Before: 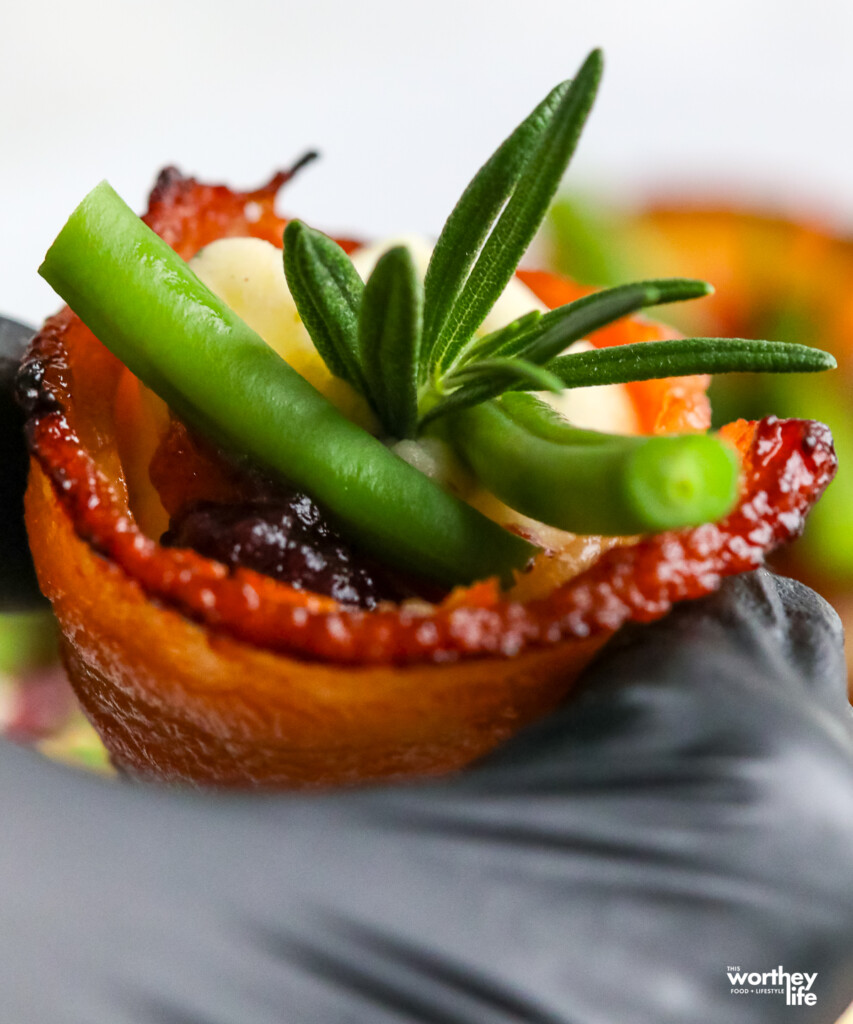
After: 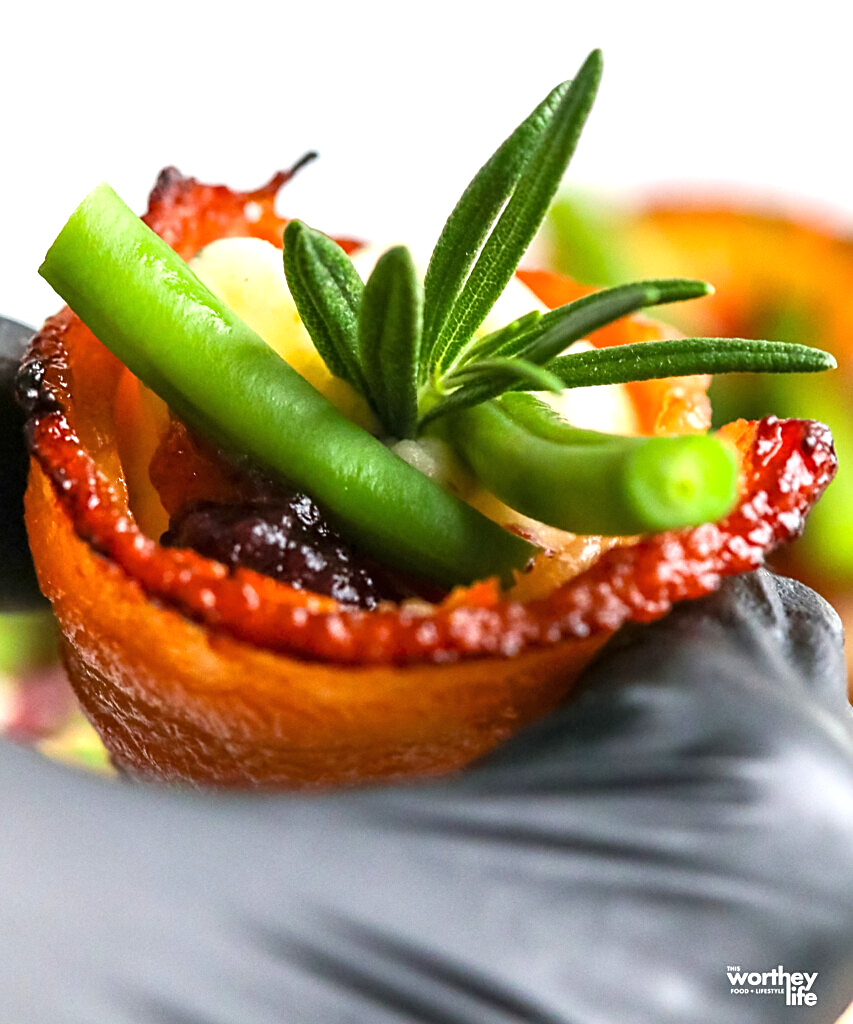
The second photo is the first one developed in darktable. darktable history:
exposure: black level correction 0, exposure 0.691 EV, compensate exposure bias true, compensate highlight preservation false
sharpen: on, module defaults
